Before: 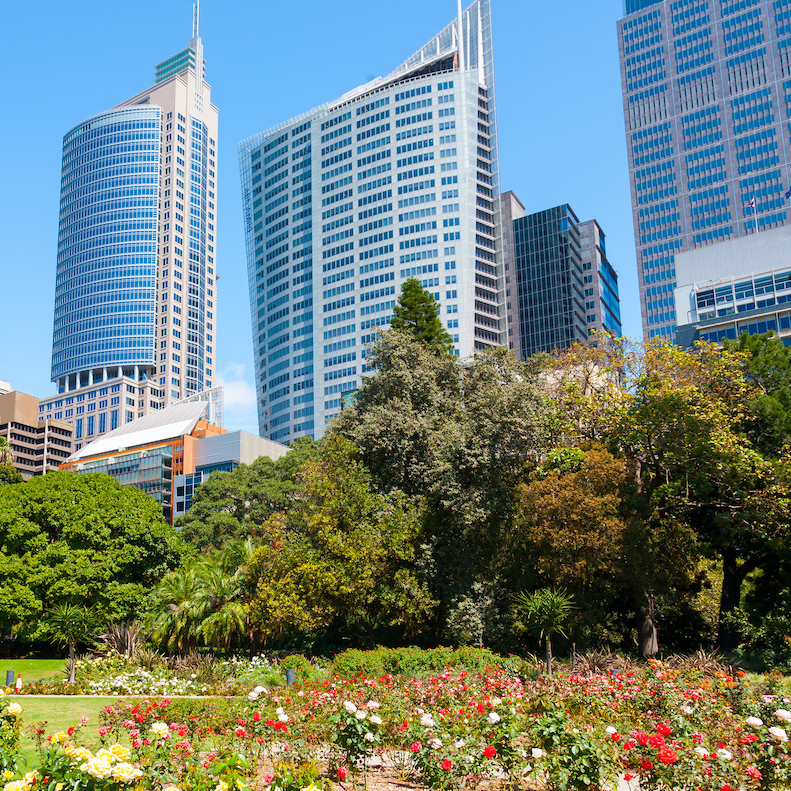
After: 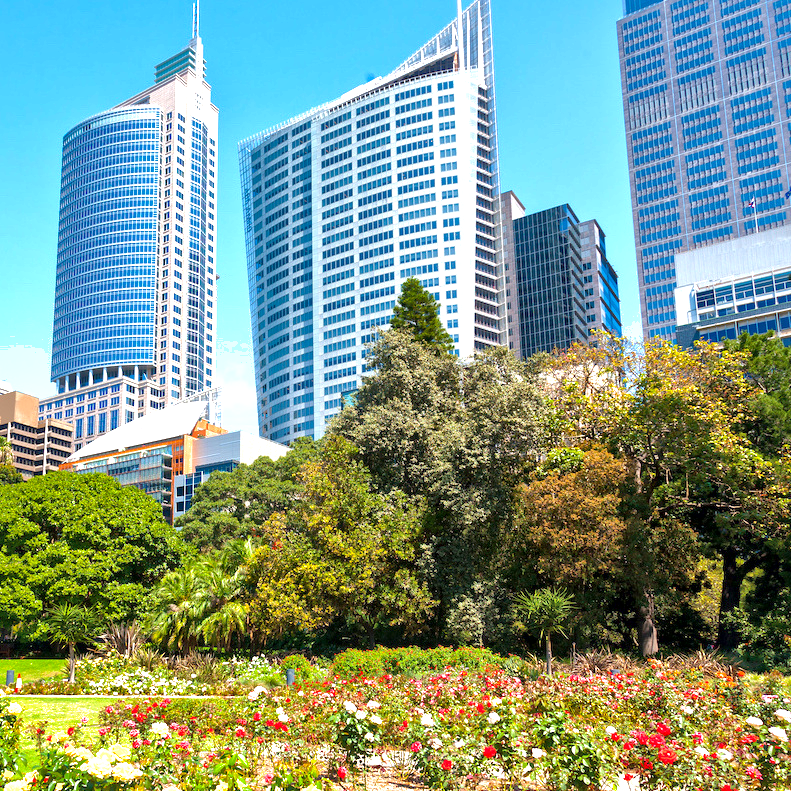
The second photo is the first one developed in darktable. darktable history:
local contrast: mode bilateral grid, contrast 21, coarseness 19, detail 163%, midtone range 0.2
shadows and highlights: on, module defaults
exposure: black level correction 0, exposure 0.697 EV, compensate highlight preservation false
